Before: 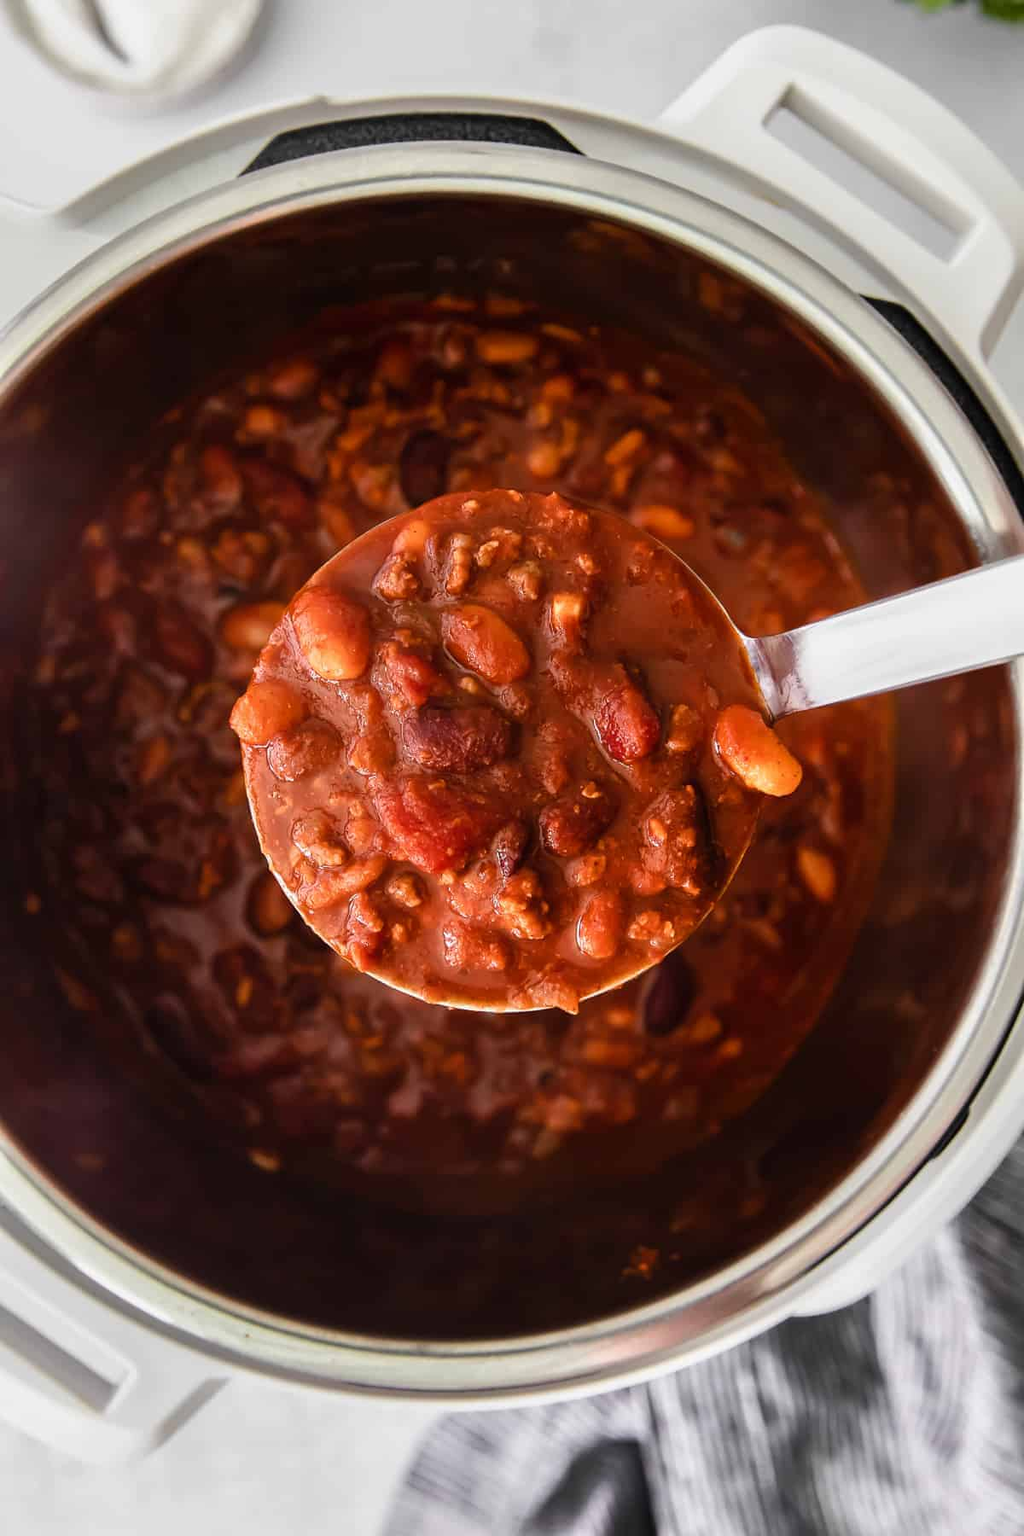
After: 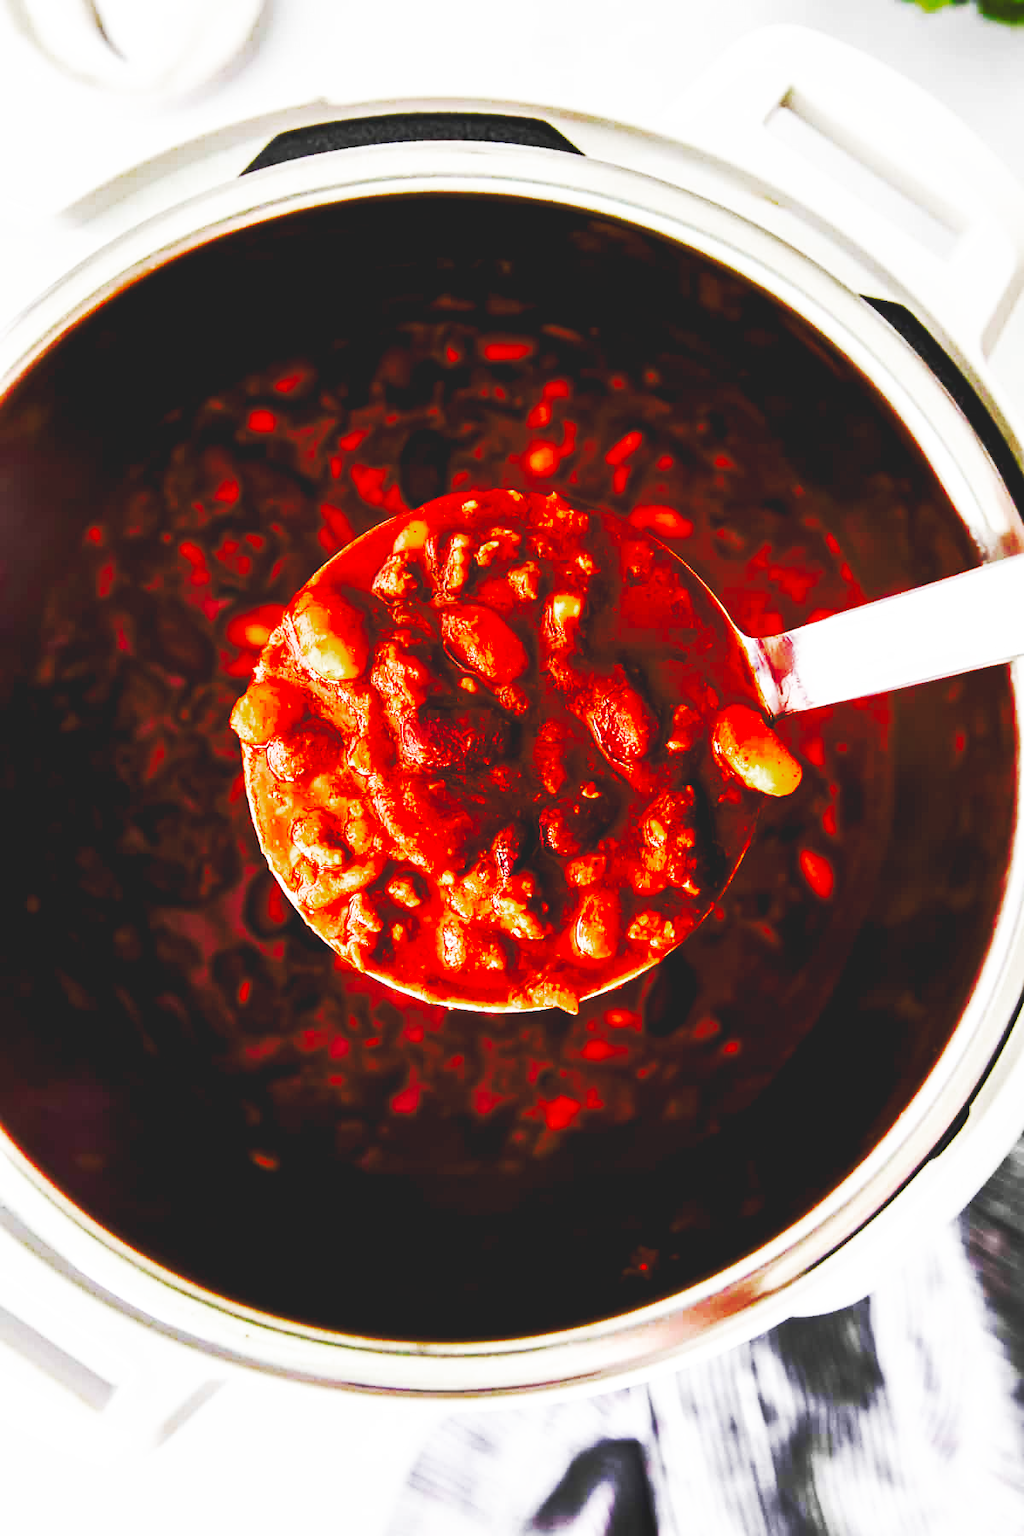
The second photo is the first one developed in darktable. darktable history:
color zones: curves: ch0 [(0, 0.444) (0.143, 0.442) (0.286, 0.441) (0.429, 0.441) (0.571, 0.441) (0.714, 0.441) (0.857, 0.442) (1, 0.444)]
base curve: curves: ch0 [(0, 0.015) (0.085, 0.116) (0.134, 0.298) (0.19, 0.545) (0.296, 0.764) (0.599, 0.982) (1, 1)], preserve colors none
color balance rgb: shadows lift › chroma 0.68%, shadows lift › hue 112.5°, global offset › luminance -0.875%, perceptual saturation grading › global saturation 0.126%, perceptual saturation grading › highlights -17.971%, perceptual saturation grading › mid-tones 33.394%, perceptual saturation grading › shadows 50.42%, global vibrance 20%
